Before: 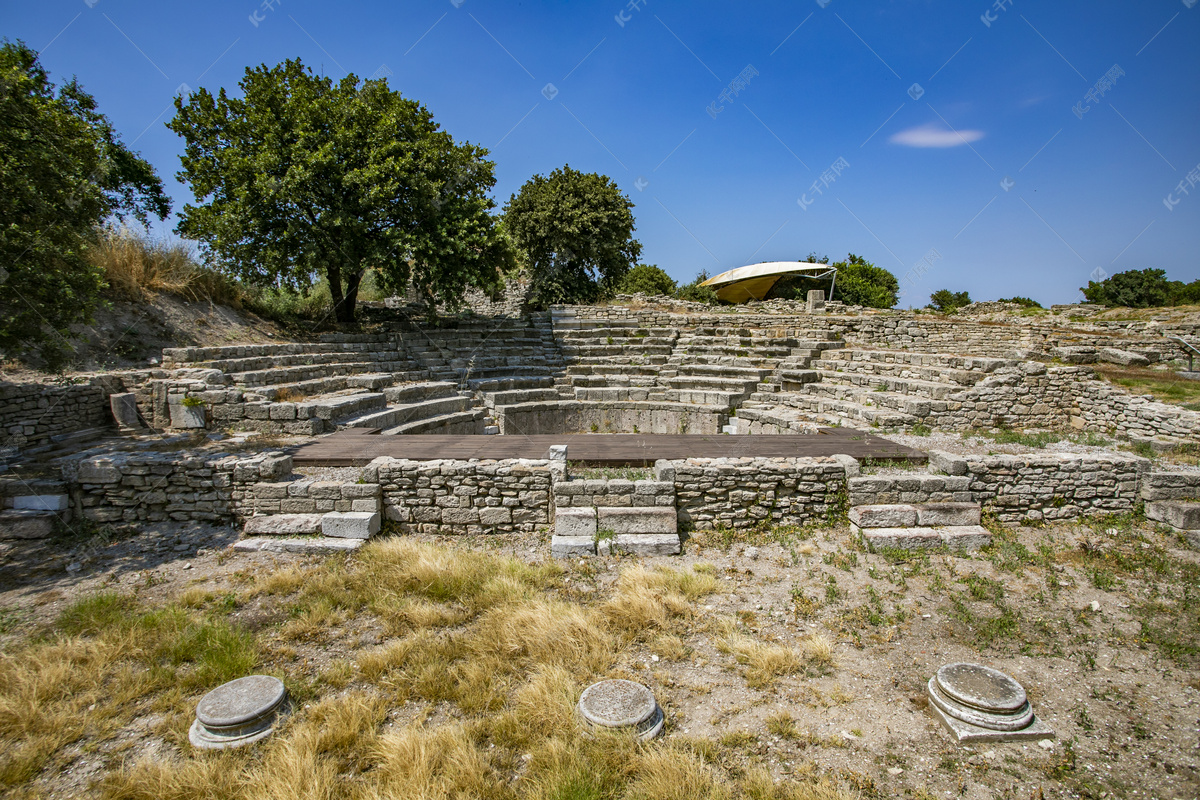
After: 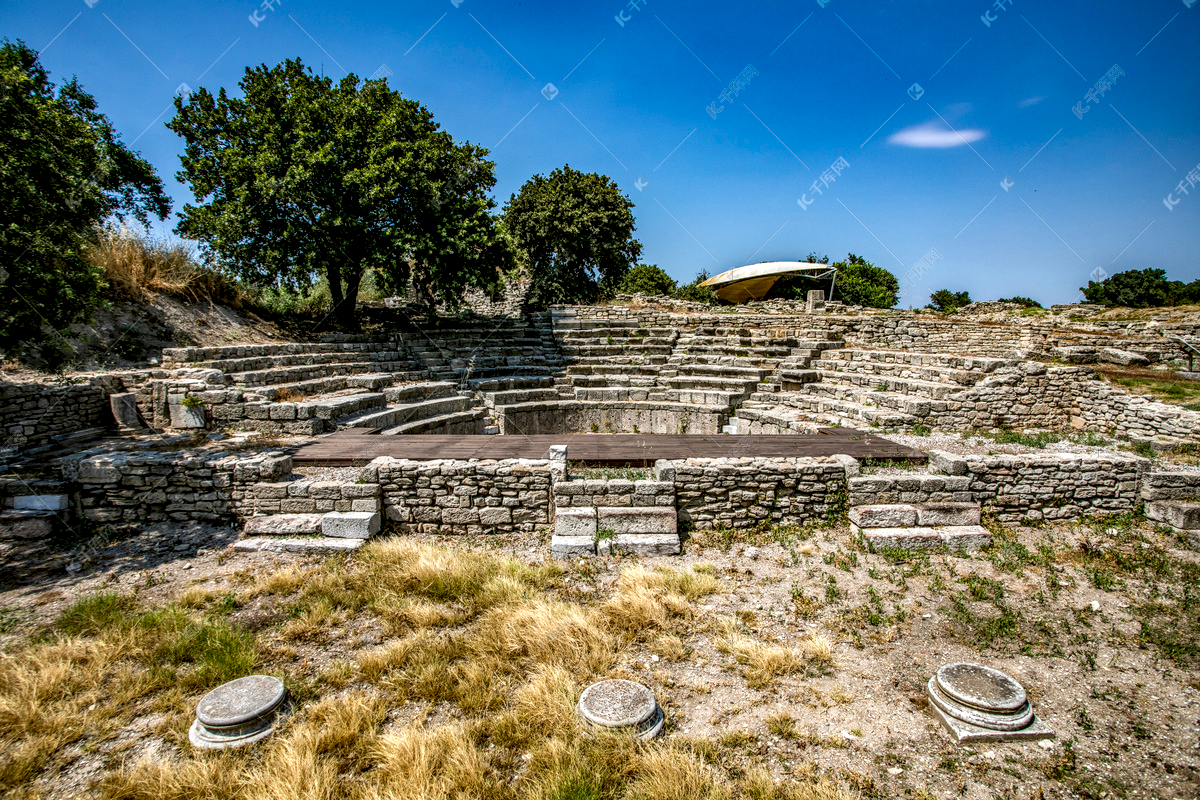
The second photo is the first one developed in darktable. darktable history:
local contrast: highlights 21%, shadows 70%, detail 170%
